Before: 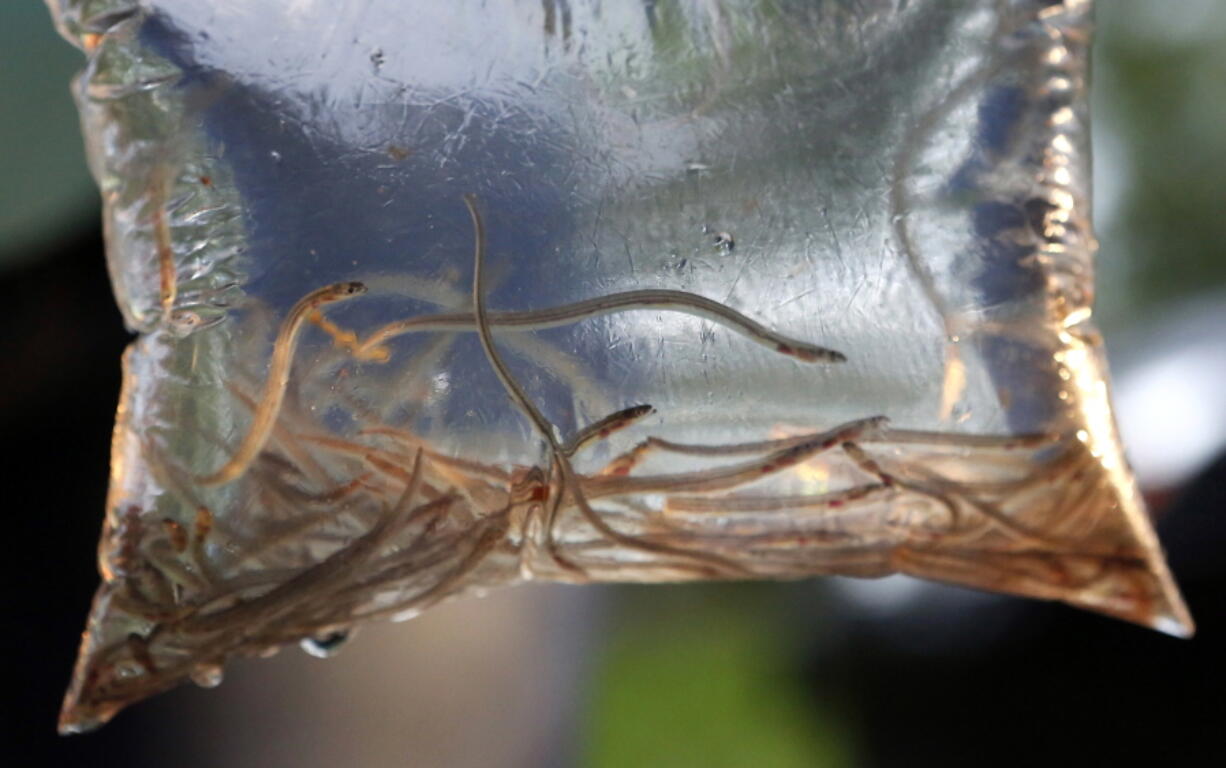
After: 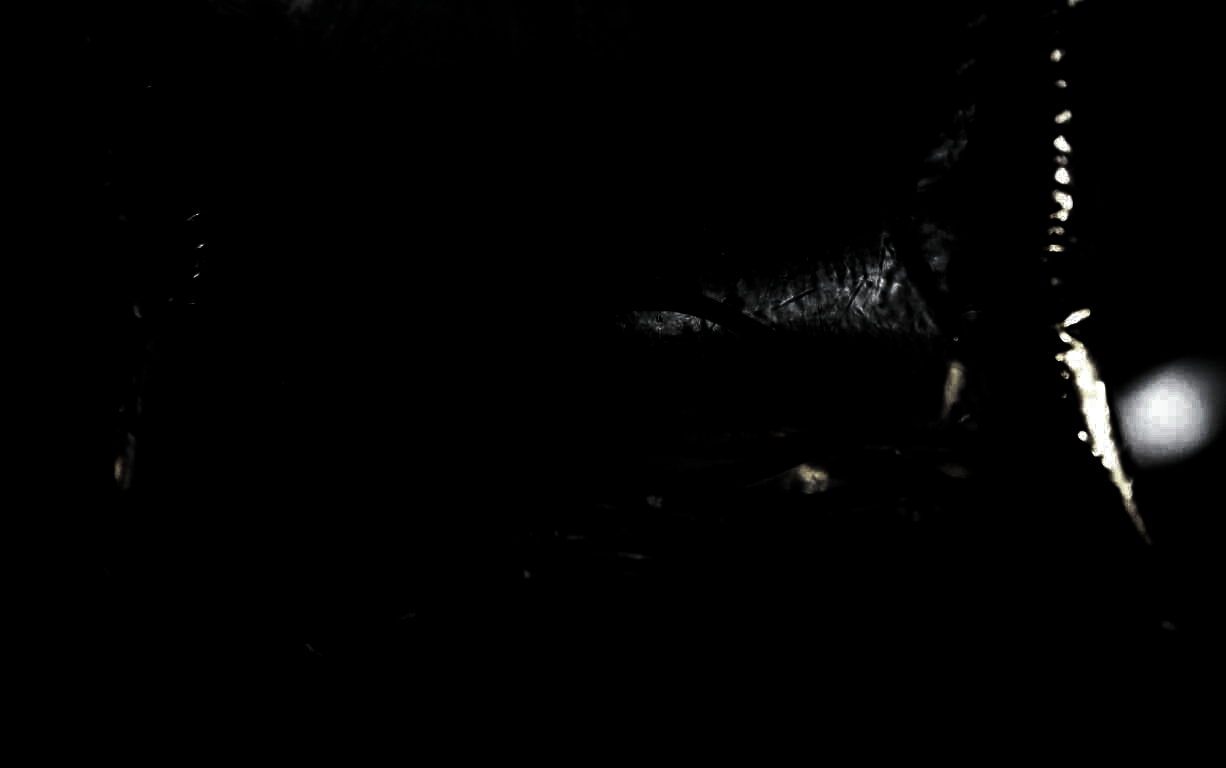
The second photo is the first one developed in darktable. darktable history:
vignetting: on, module defaults
tone curve: curves: ch0 [(0, 0) (0.126, 0.061) (0.362, 0.382) (0.498, 0.498) (0.706, 0.712) (1, 1)]; ch1 [(0, 0) (0.5, 0.522) (0.55, 0.586) (1, 1)]; ch2 [(0, 0) (0.44, 0.424) (0.5, 0.482) (0.537, 0.538) (1, 1)], color space Lab, linked channels, preserve colors none
levels: levels [0.721, 0.937, 0.997]
